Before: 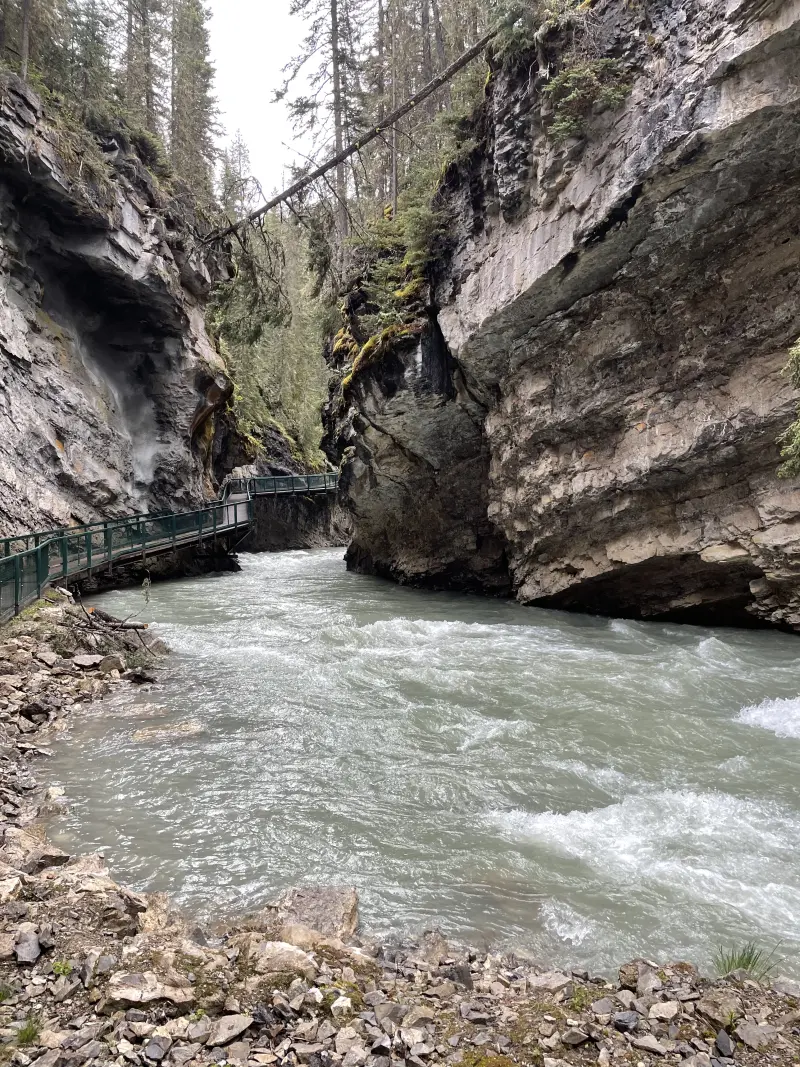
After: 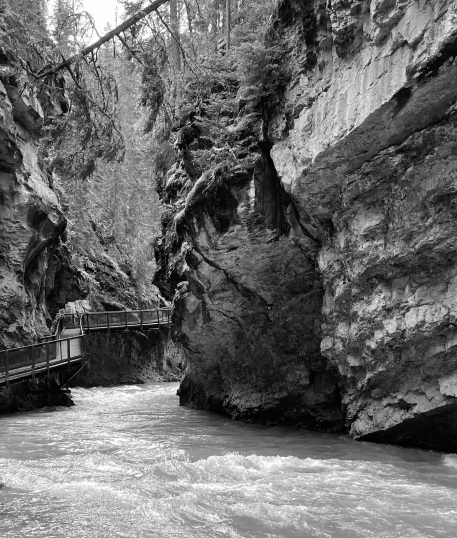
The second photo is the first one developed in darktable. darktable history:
base curve: curves: ch0 [(0, 0) (0.297, 0.298) (1, 1)], preserve colors none
color correction: highlights a* 17.03, highlights b* 0.205, shadows a* -15.38, shadows b* -14.56, saturation 1.5
crop: left 20.932%, top 15.471%, right 21.848%, bottom 34.081%
monochrome: on, module defaults
